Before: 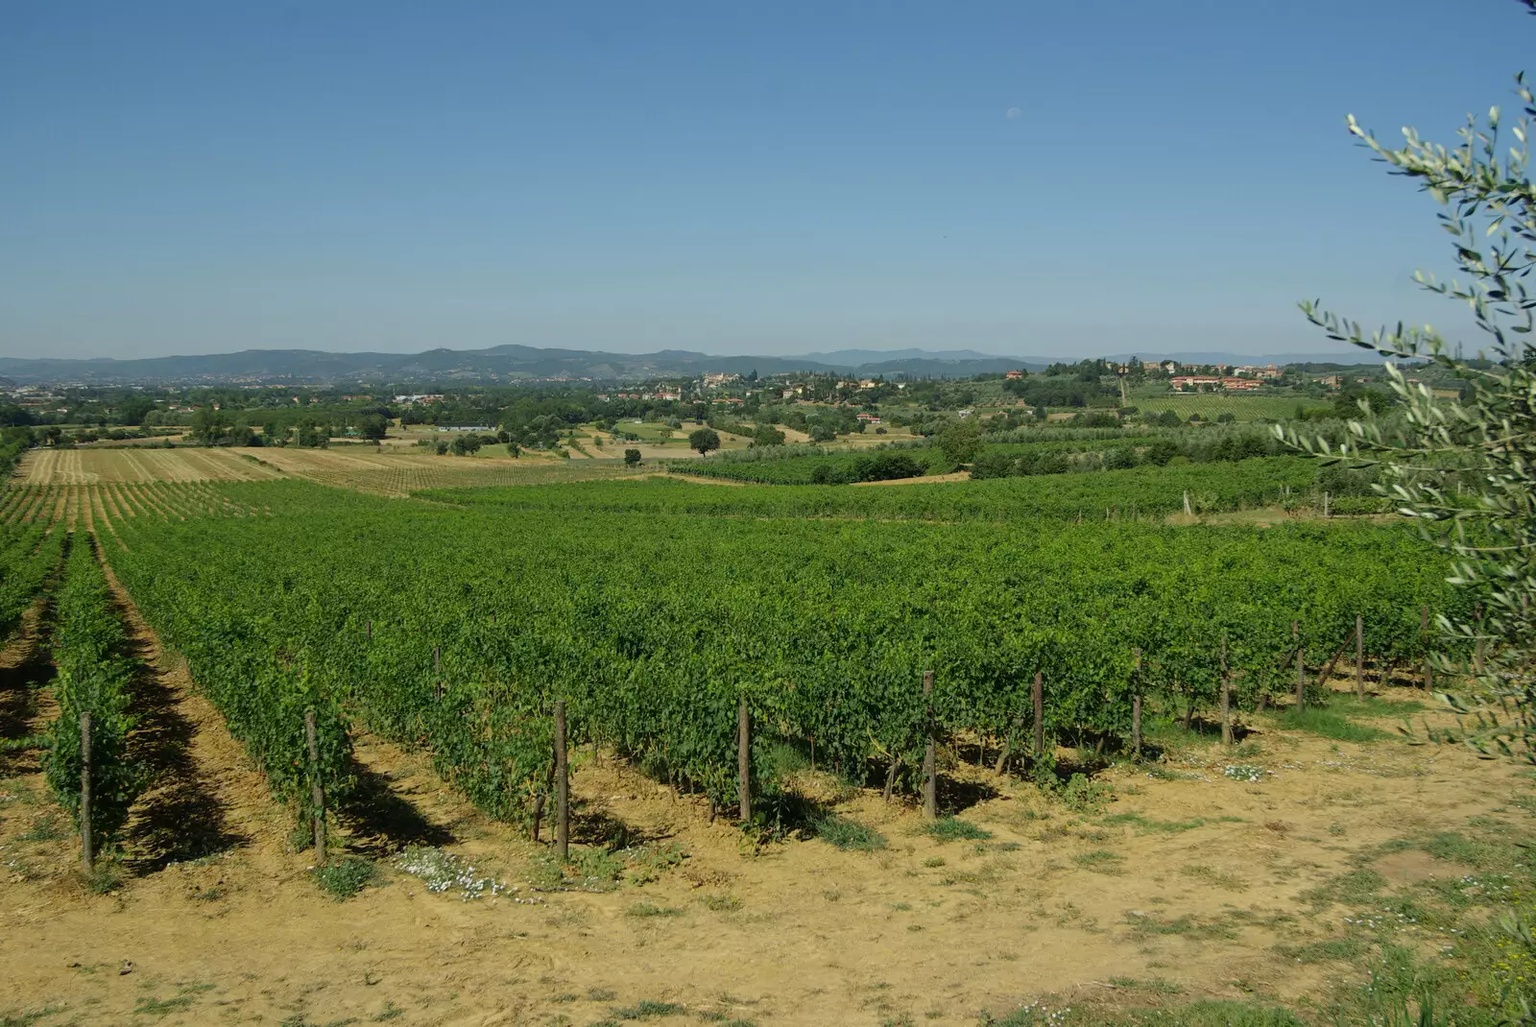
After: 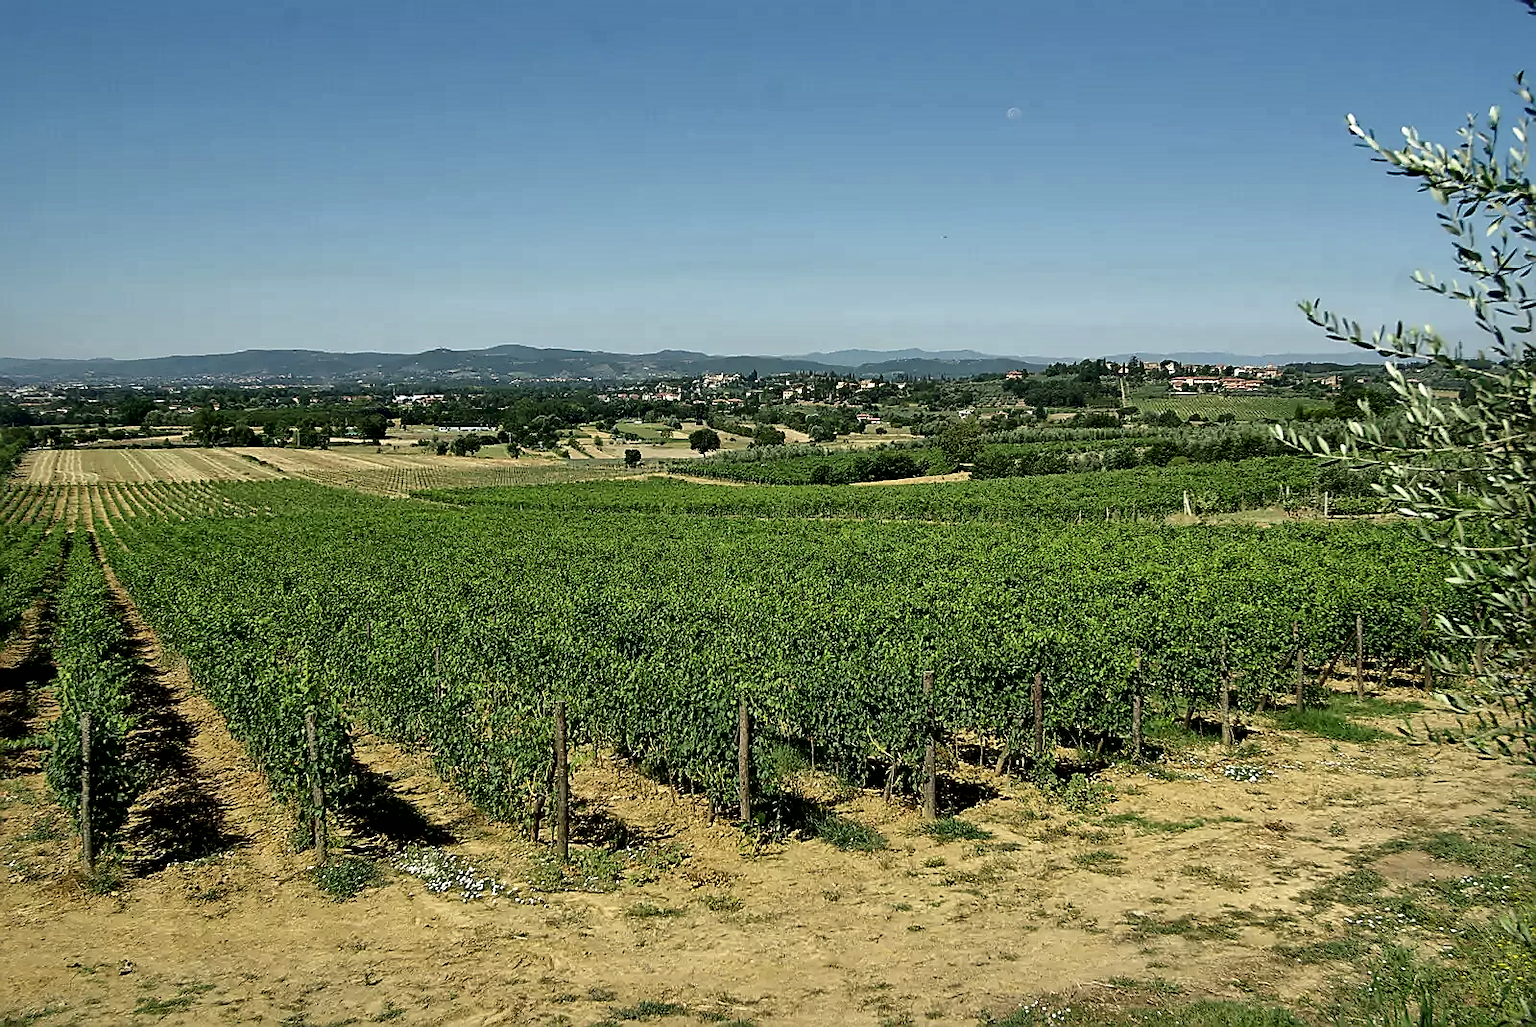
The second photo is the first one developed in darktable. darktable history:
sharpen: radius 1.365, amount 1.246, threshold 0.679
local contrast: mode bilateral grid, contrast 45, coarseness 68, detail 213%, midtone range 0.2
